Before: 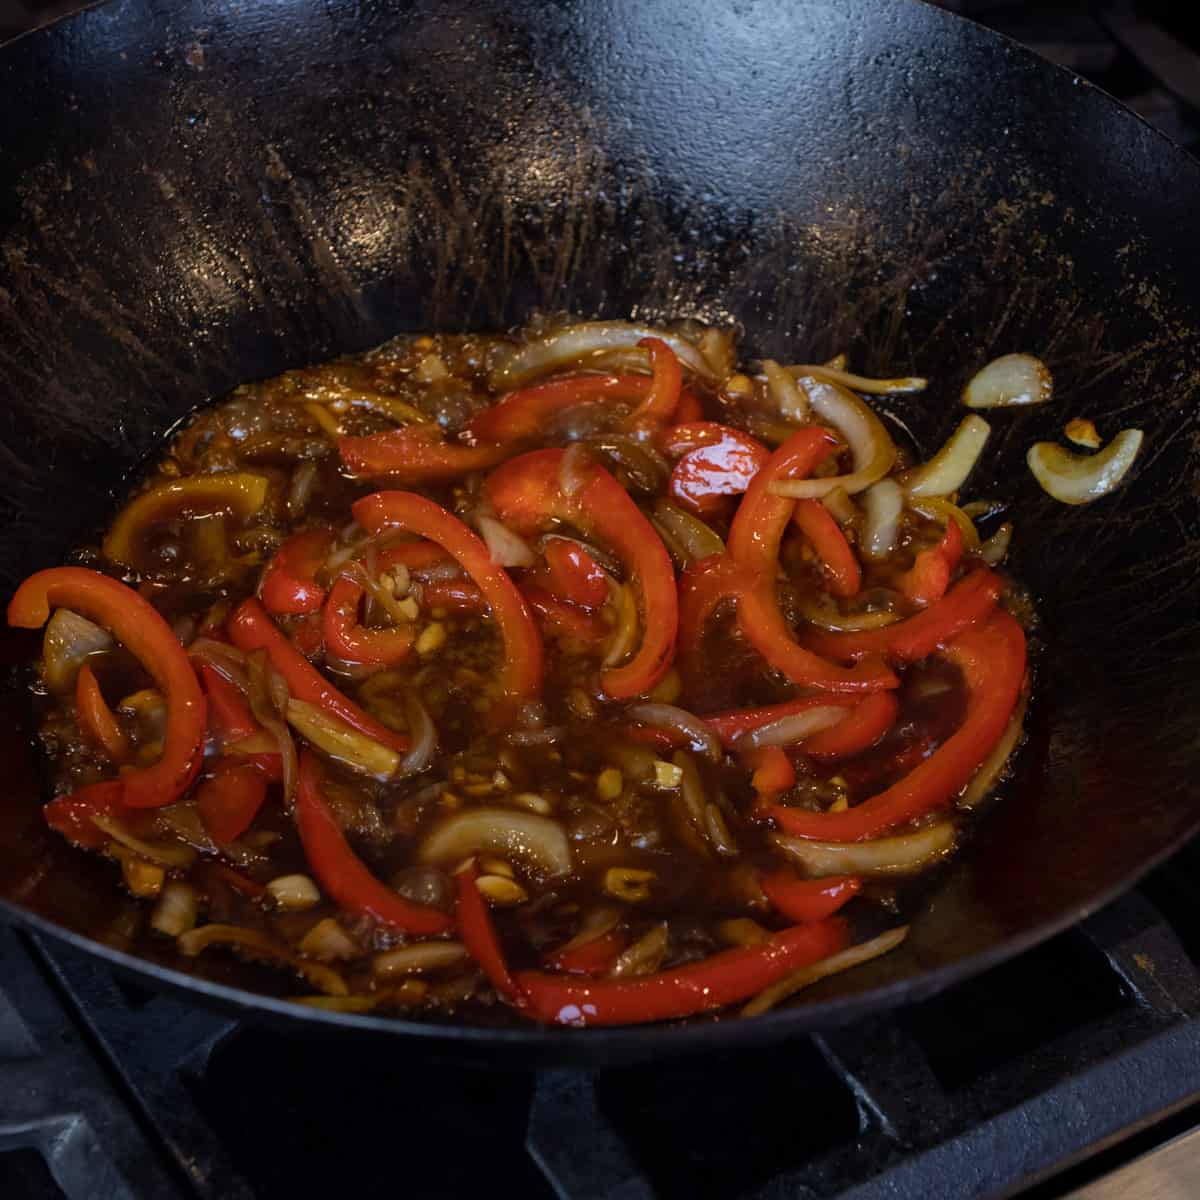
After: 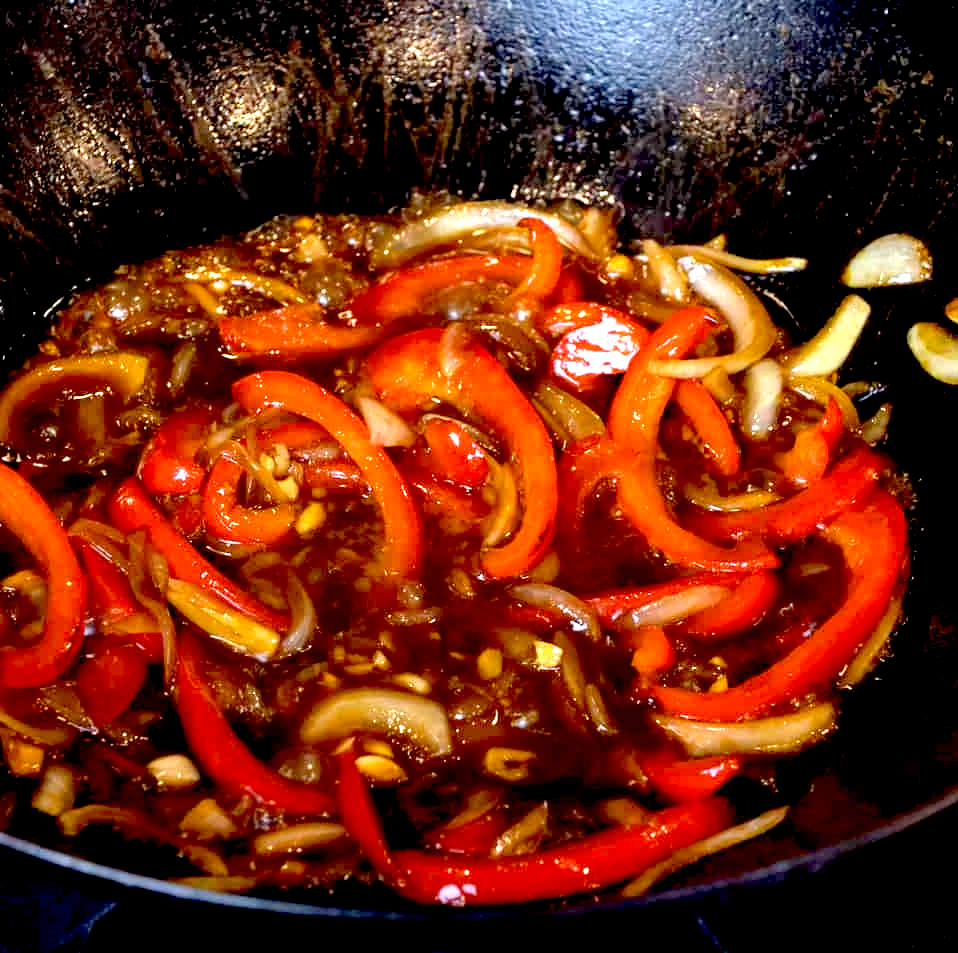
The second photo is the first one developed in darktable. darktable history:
tone equalizer: edges refinement/feathering 500, mask exposure compensation -1.57 EV, preserve details no
exposure: black level correction 0.015, exposure 1.775 EV, compensate highlight preservation false
crop and rotate: left 10.025%, top 10.082%, right 10.079%, bottom 10.428%
